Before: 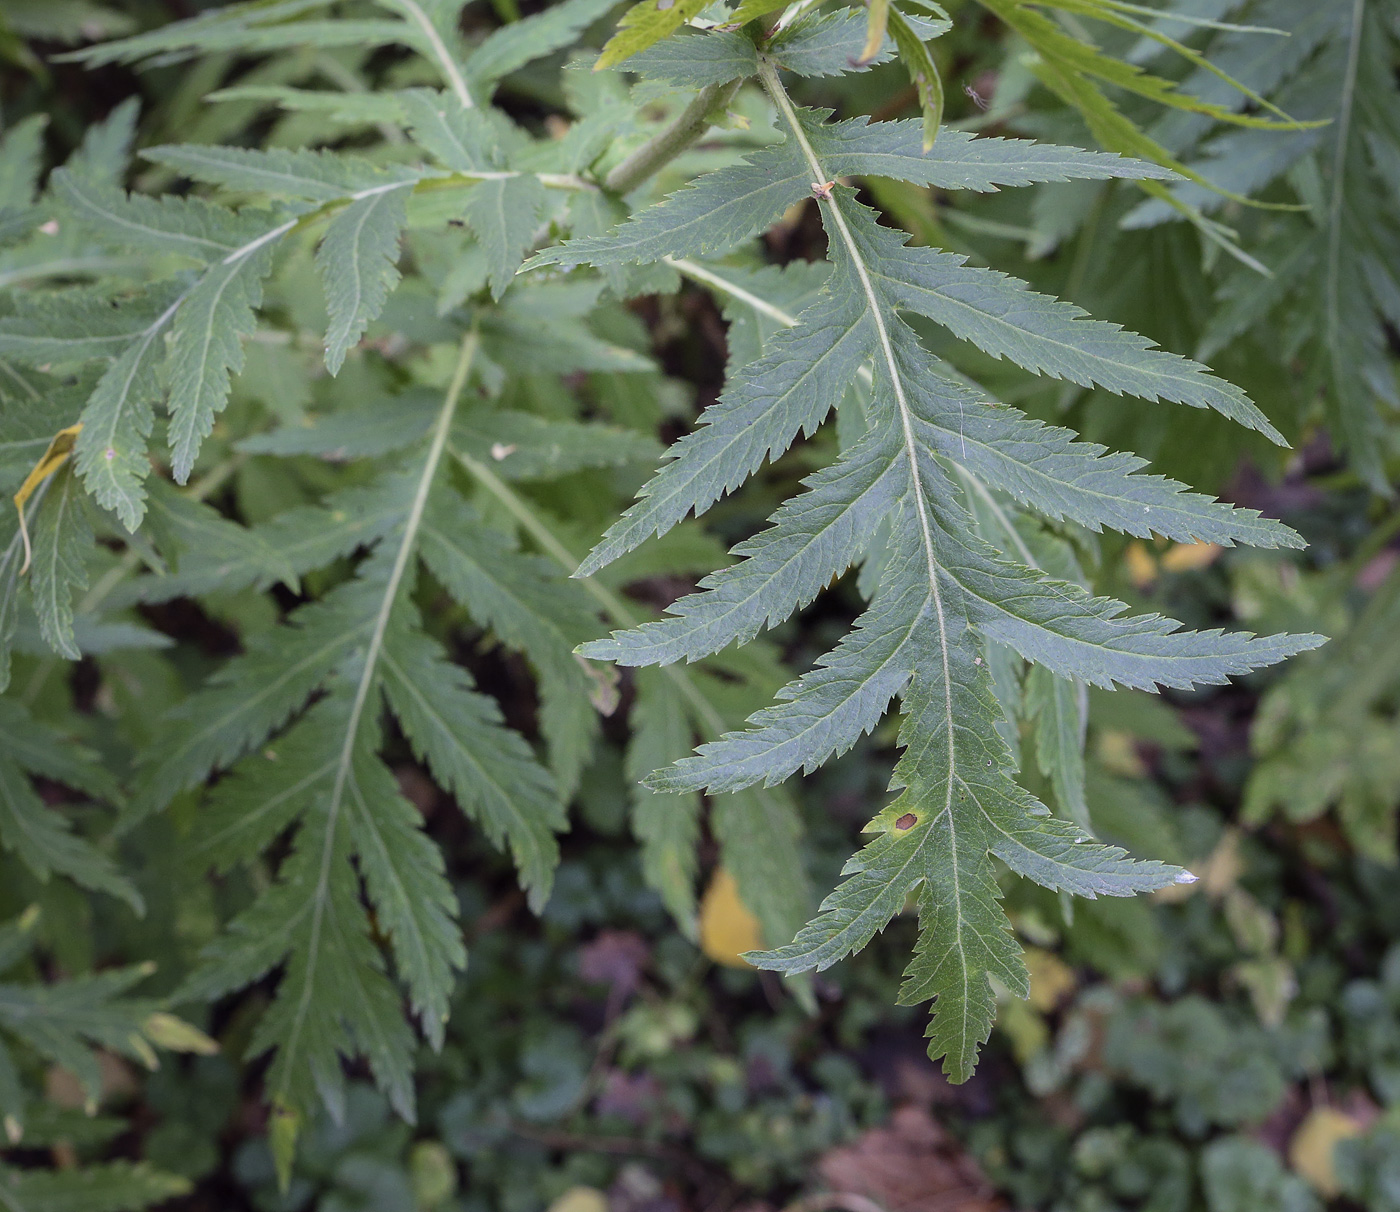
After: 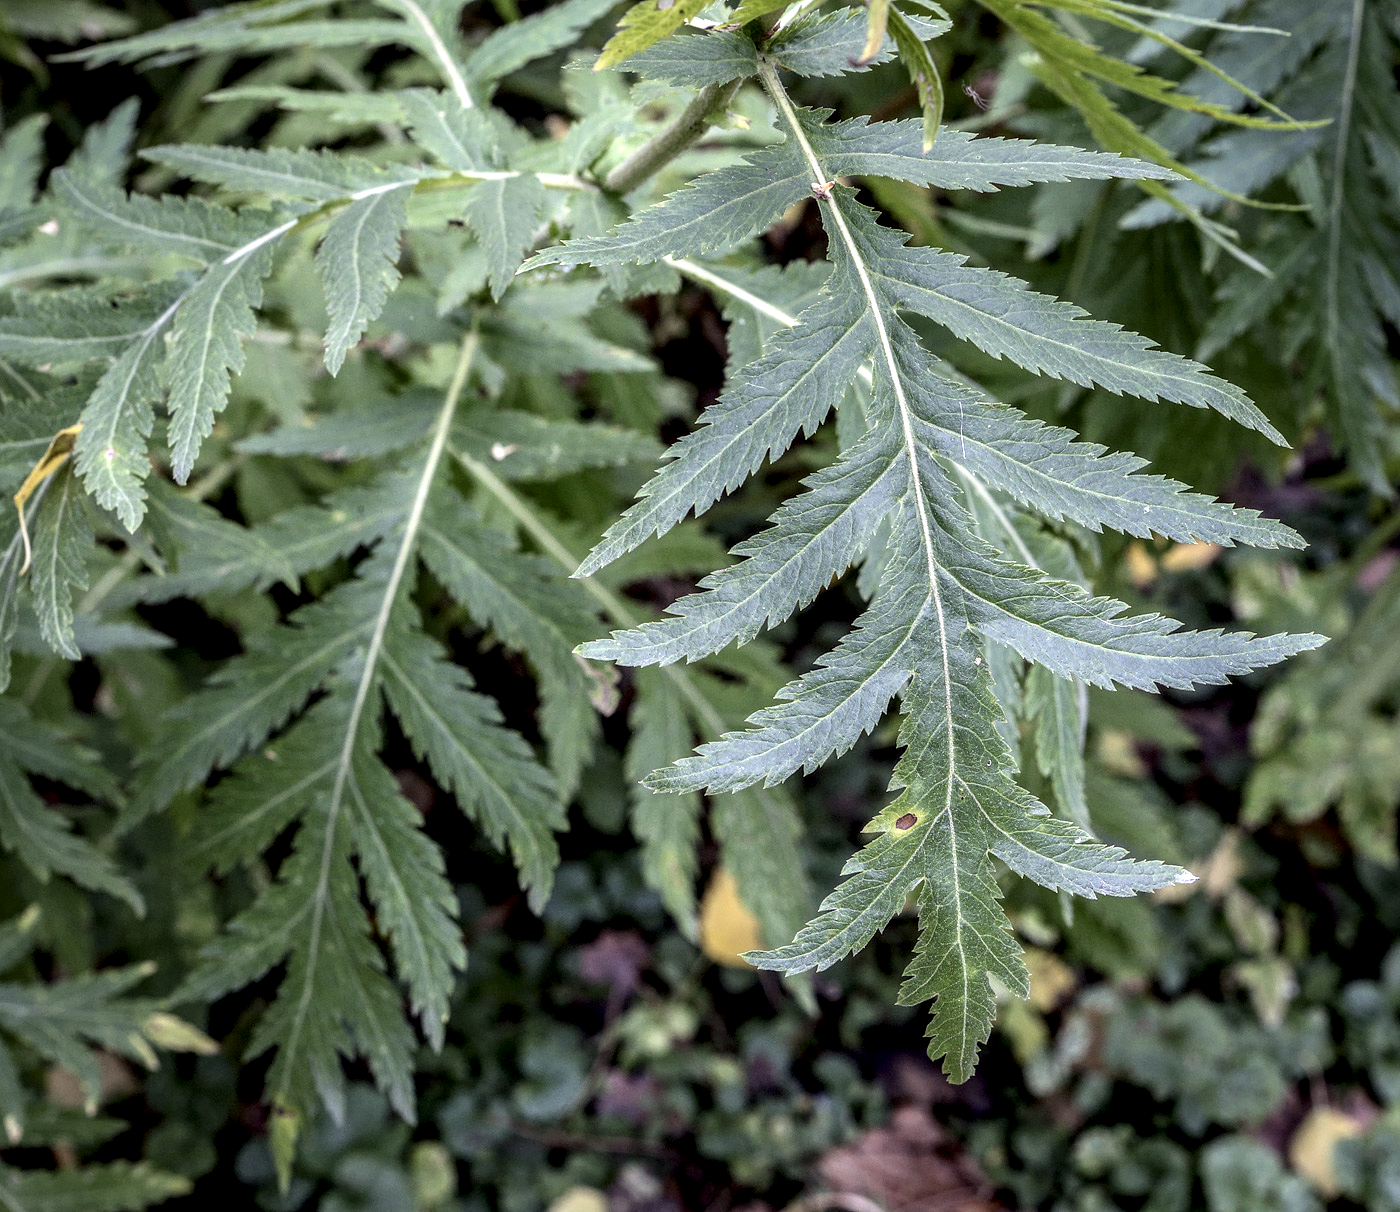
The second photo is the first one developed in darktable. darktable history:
local contrast: highlights 22%, detail 197%
